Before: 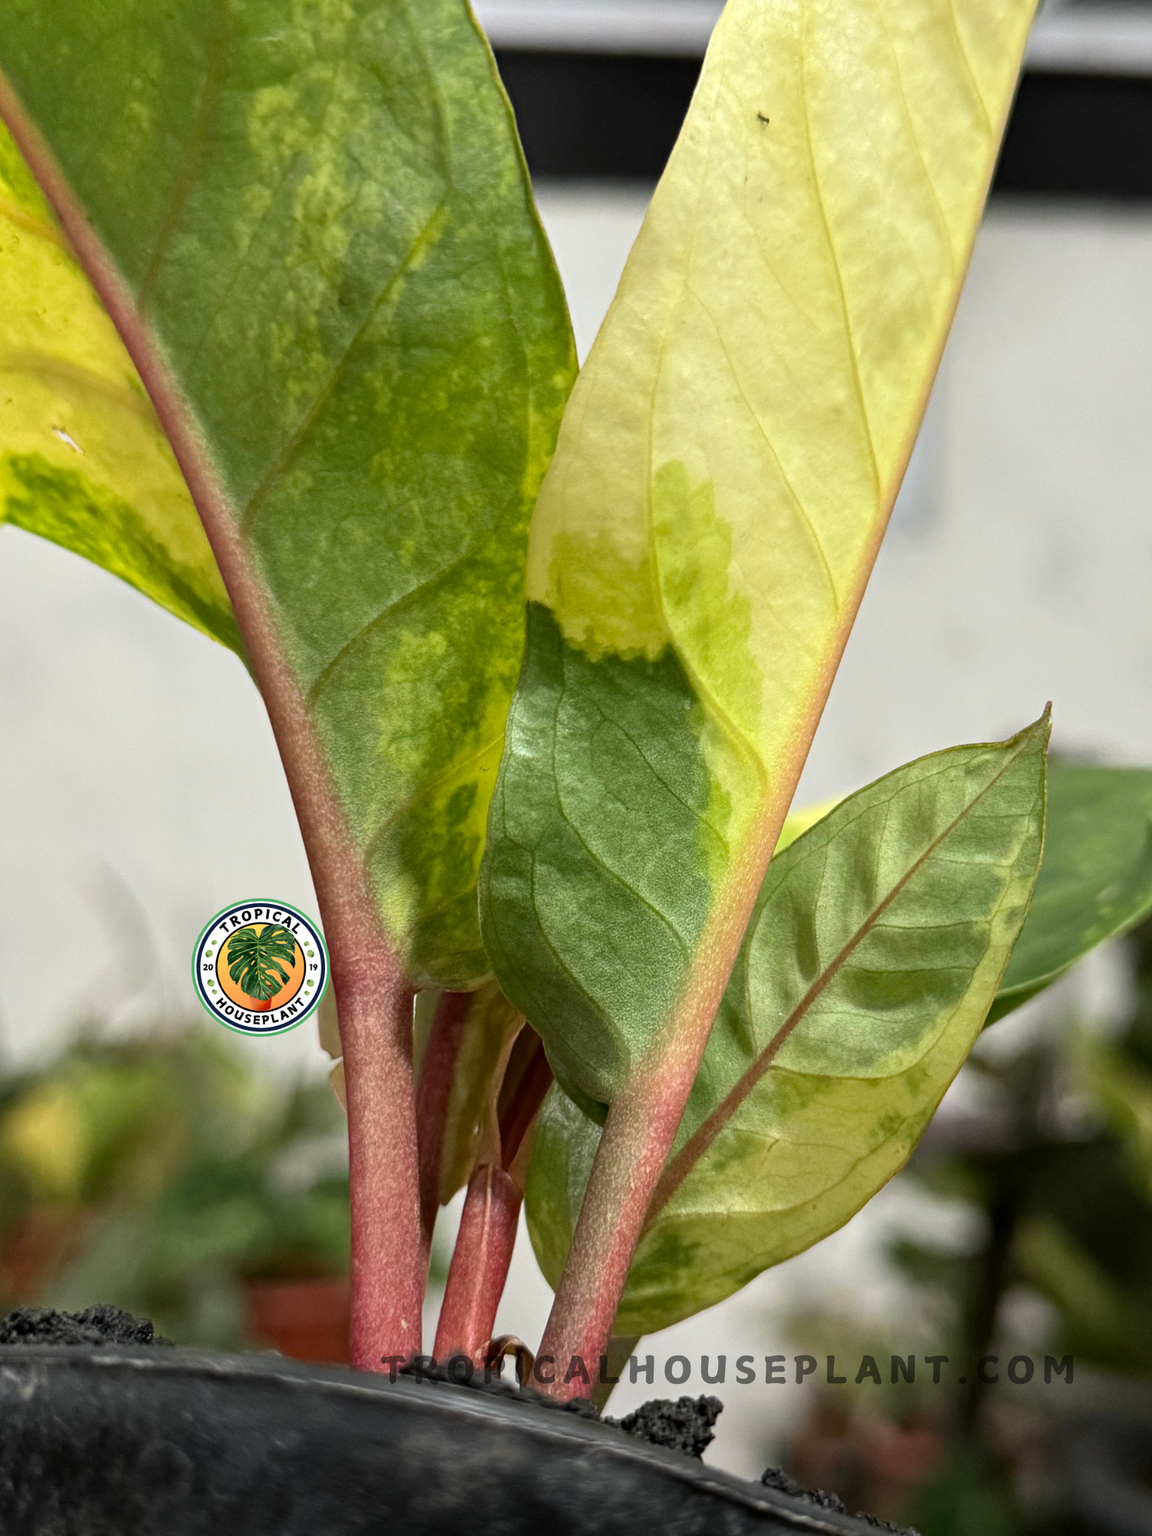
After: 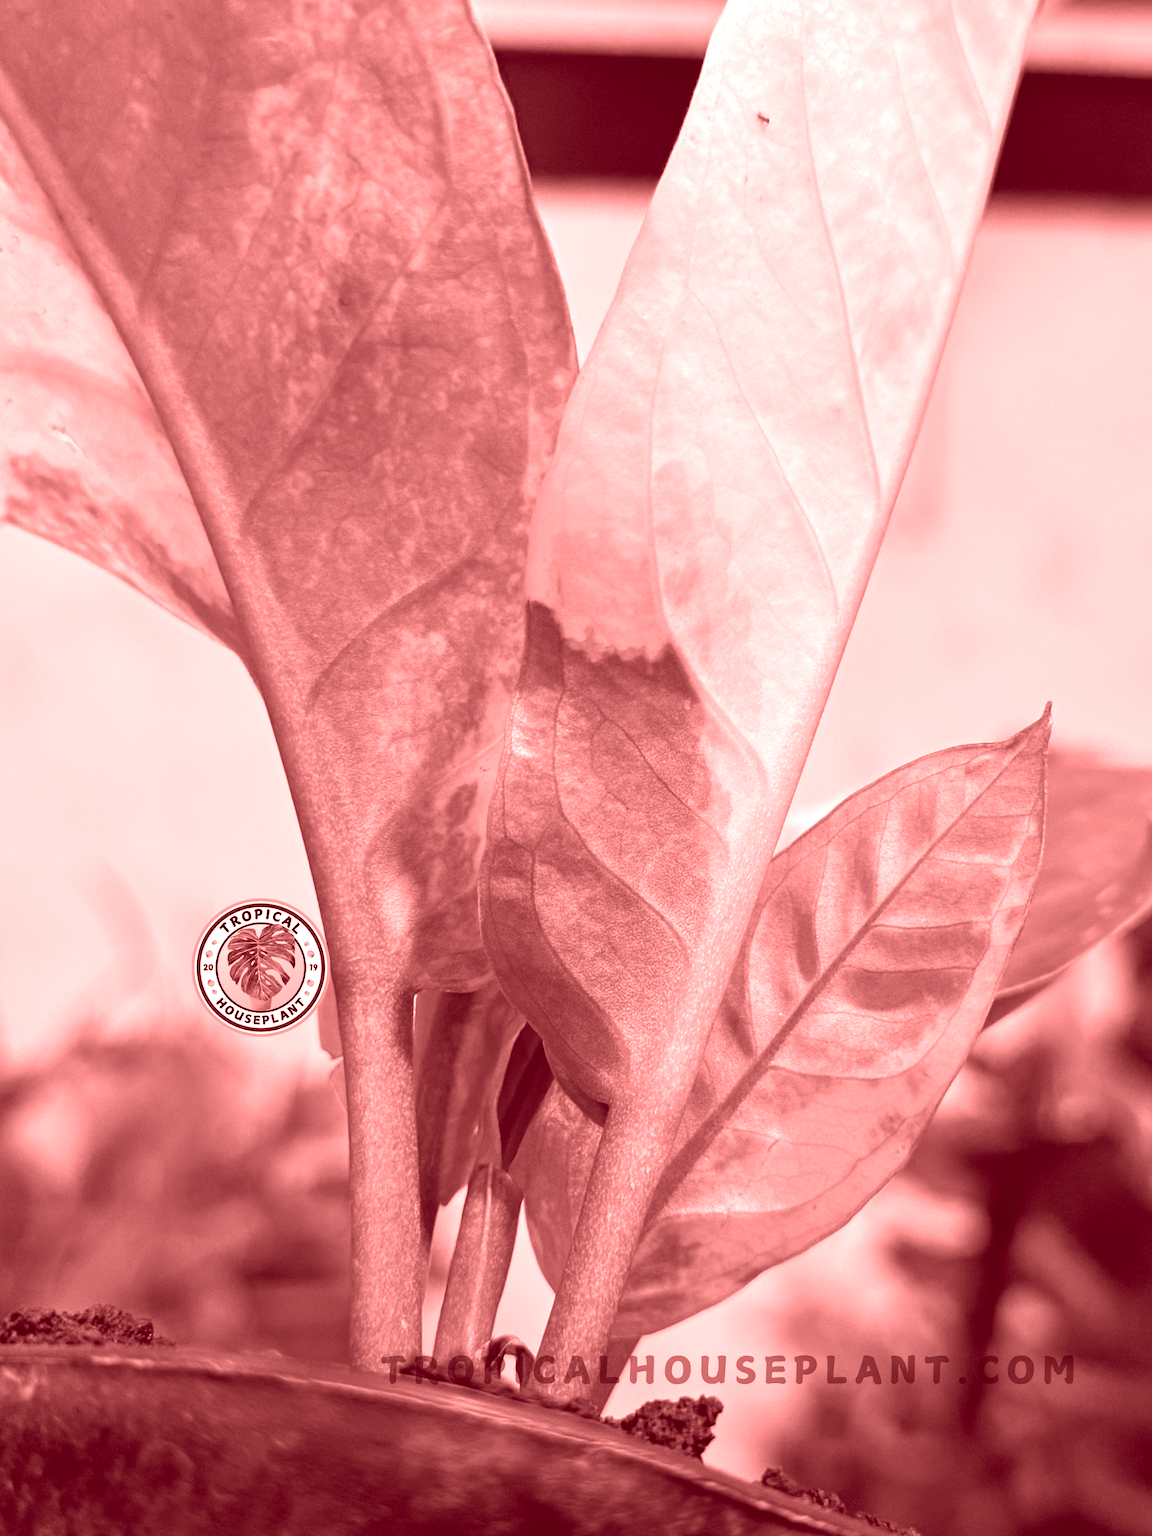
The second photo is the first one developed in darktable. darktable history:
color calibration: illuminant custom, x 0.261, y 0.521, temperature 7054.11 K
rotate and perspective: automatic cropping off
colorize: saturation 60%, source mix 100%
